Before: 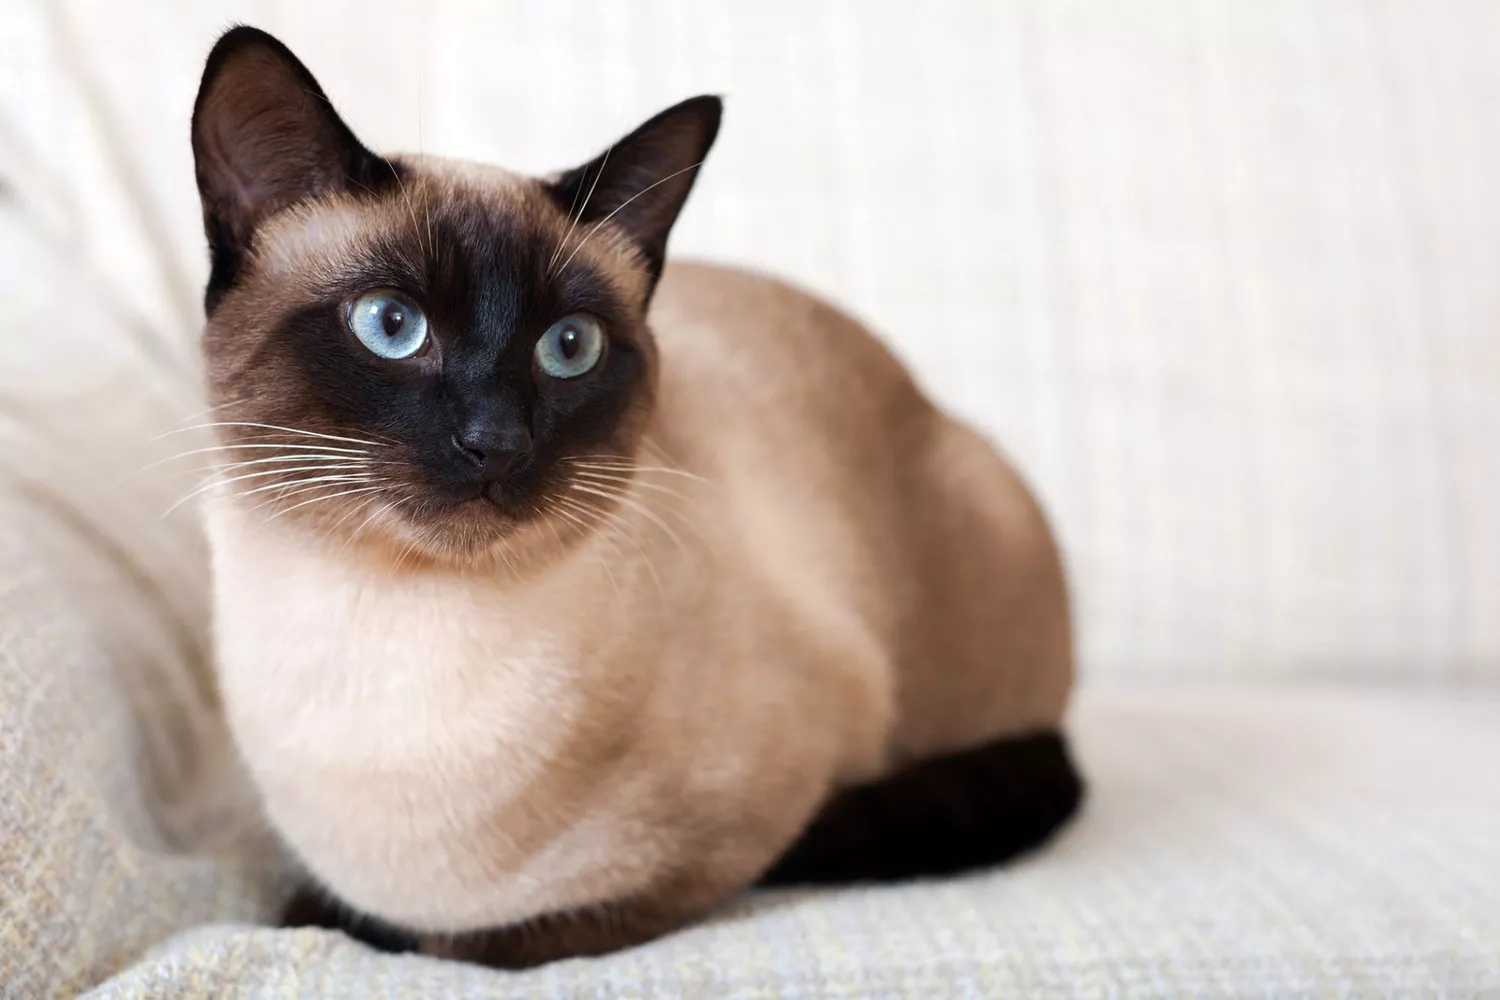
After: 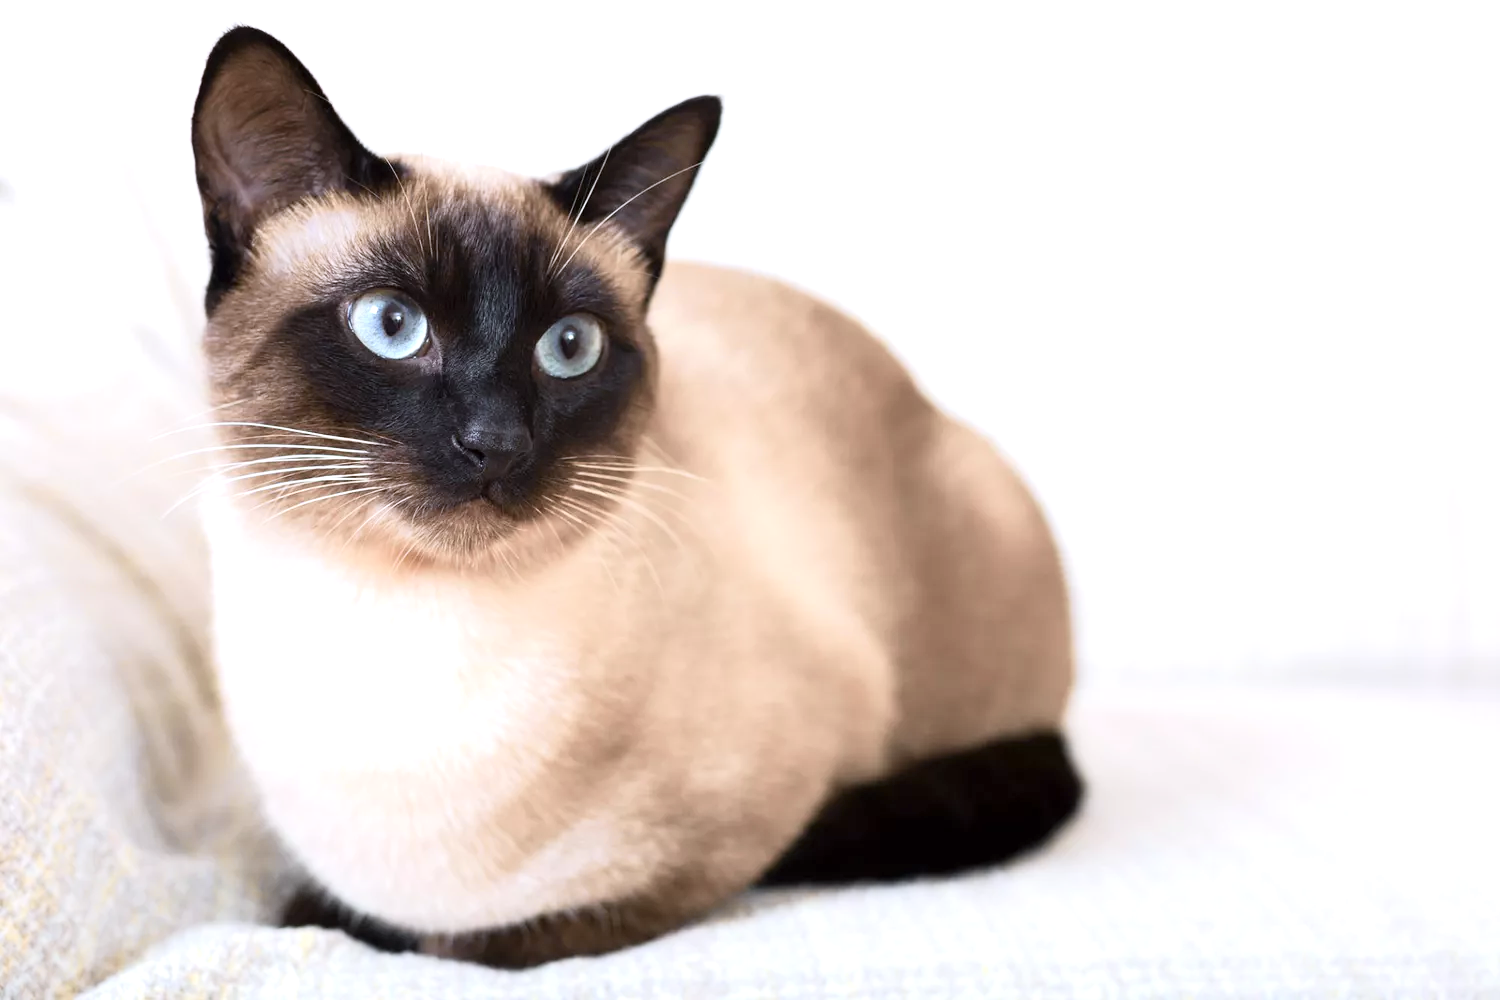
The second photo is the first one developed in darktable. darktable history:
white balance: red 0.974, blue 1.044
exposure: exposure 0.507 EV, compensate highlight preservation false
tone curve: curves: ch0 [(0, 0) (0.739, 0.837) (1, 1)]; ch1 [(0, 0) (0.226, 0.261) (0.383, 0.397) (0.462, 0.473) (0.498, 0.502) (0.521, 0.52) (0.578, 0.57) (1, 1)]; ch2 [(0, 0) (0.438, 0.456) (0.5, 0.5) (0.547, 0.557) (0.597, 0.58) (0.629, 0.603) (1, 1)], color space Lab, independent channels, preserve colors none
